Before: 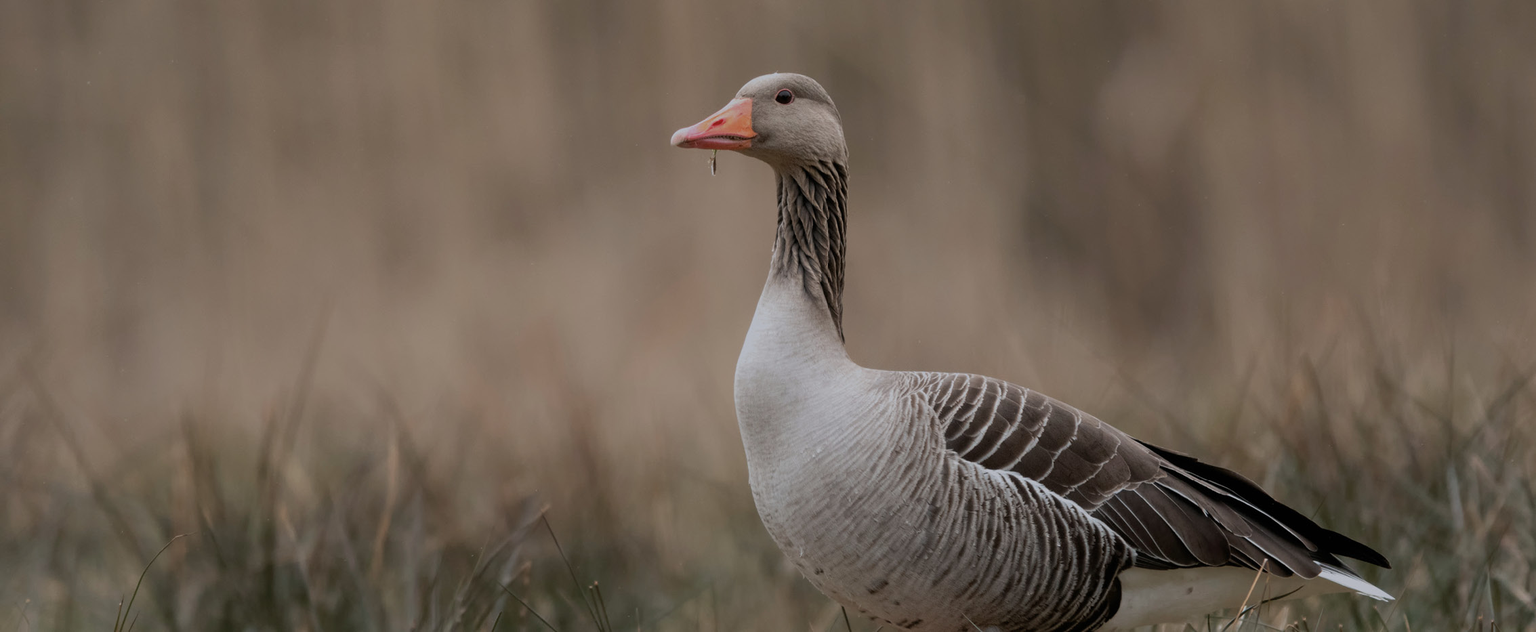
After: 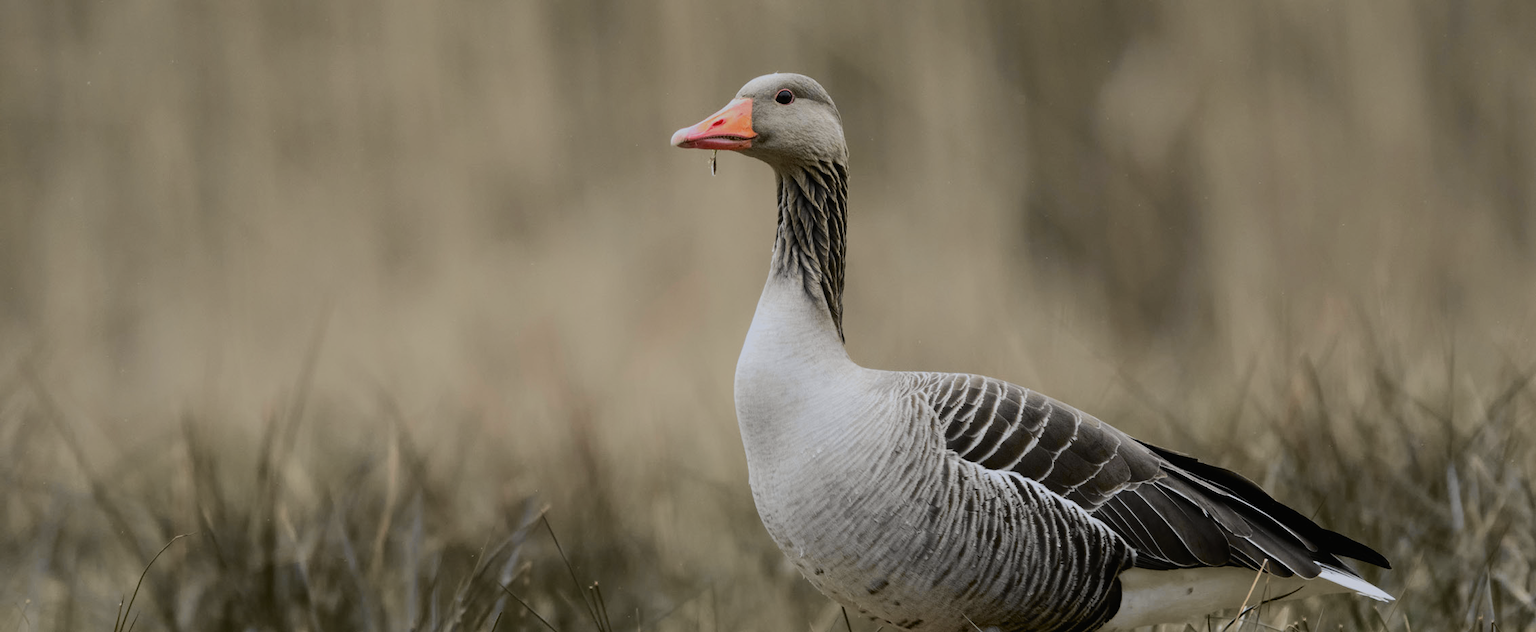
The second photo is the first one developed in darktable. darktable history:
tone curve: curves: ch0 [(0, 0.01) (0.097, 0.07) (0.204, 0.173) (0.447, 0.517) (0.539, 0.624) (0.733, 0.791) (0.879, 0.898) (1, 0.98)]; ch1 [(0, 0) (0.393, 0.415) (0.447, 0.448) (0.485, 0.494) (0.523, 0.509) (0.545, 0.544) (0.574, 0.578) (0.648, 0.674) (1, 1)]; ch2 [(0, 0) (0.369, 0.388) (0.449, 0.431) (0.499, 0.5) (0.521, 0.517) (0.53, 0.54) (0.564, 0.569) (0.674, 0.735) (1, 1)], color space Lab, independent channels, preserve colors none
